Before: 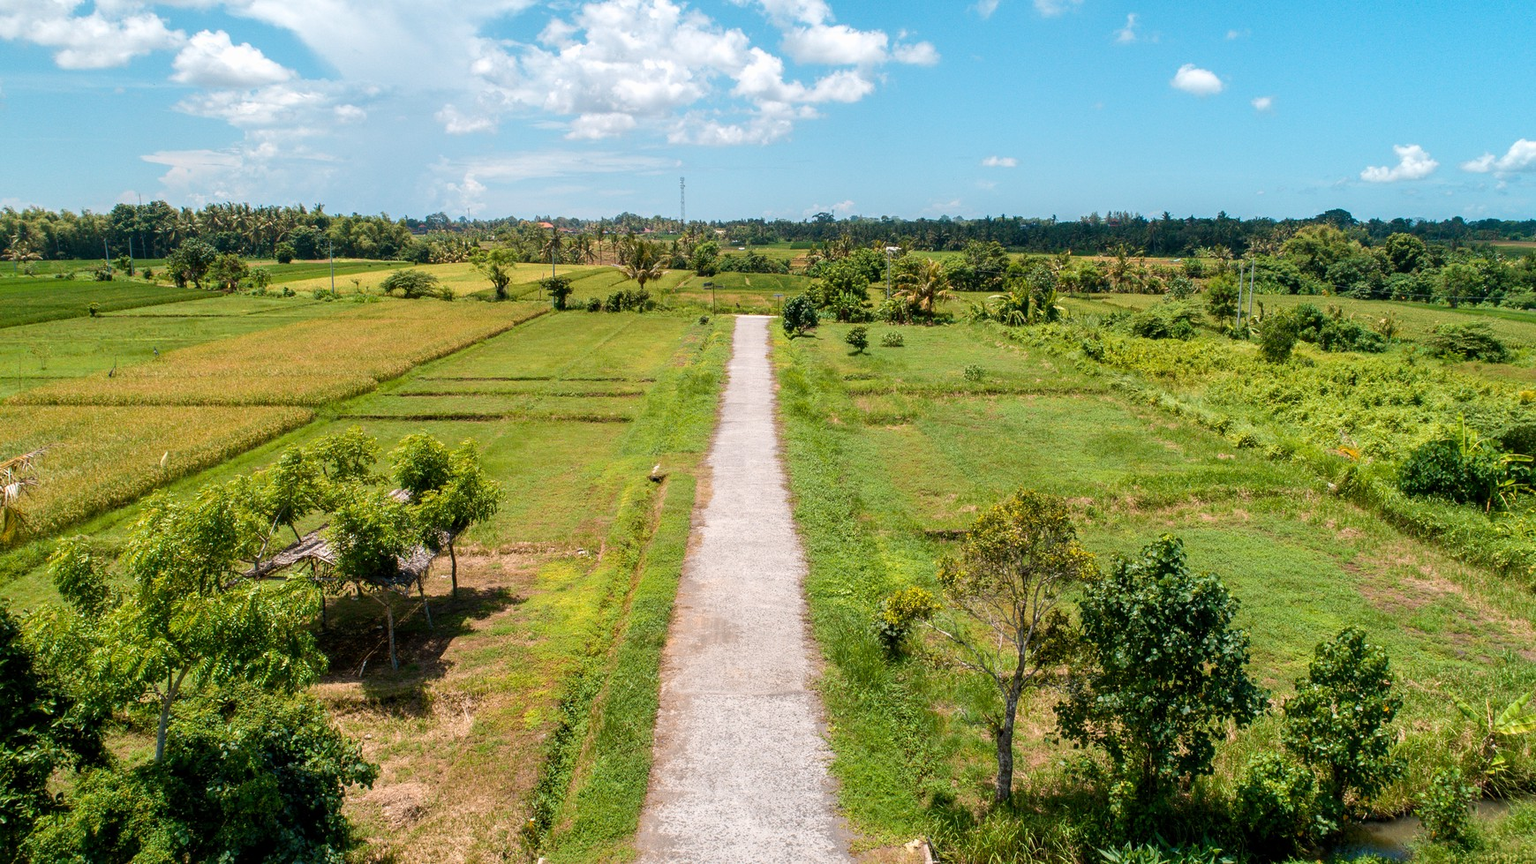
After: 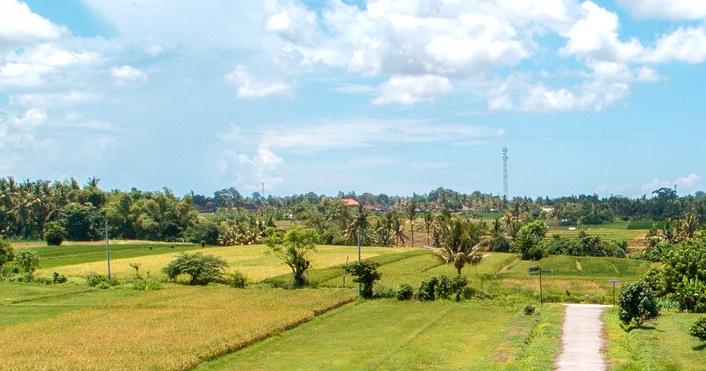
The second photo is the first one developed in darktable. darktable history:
crop: left 15.452%, top 5.459%, right 43.956%, bottom 56.62%
exposure: exposure 0.2 EV, compensate highlight preservation false
